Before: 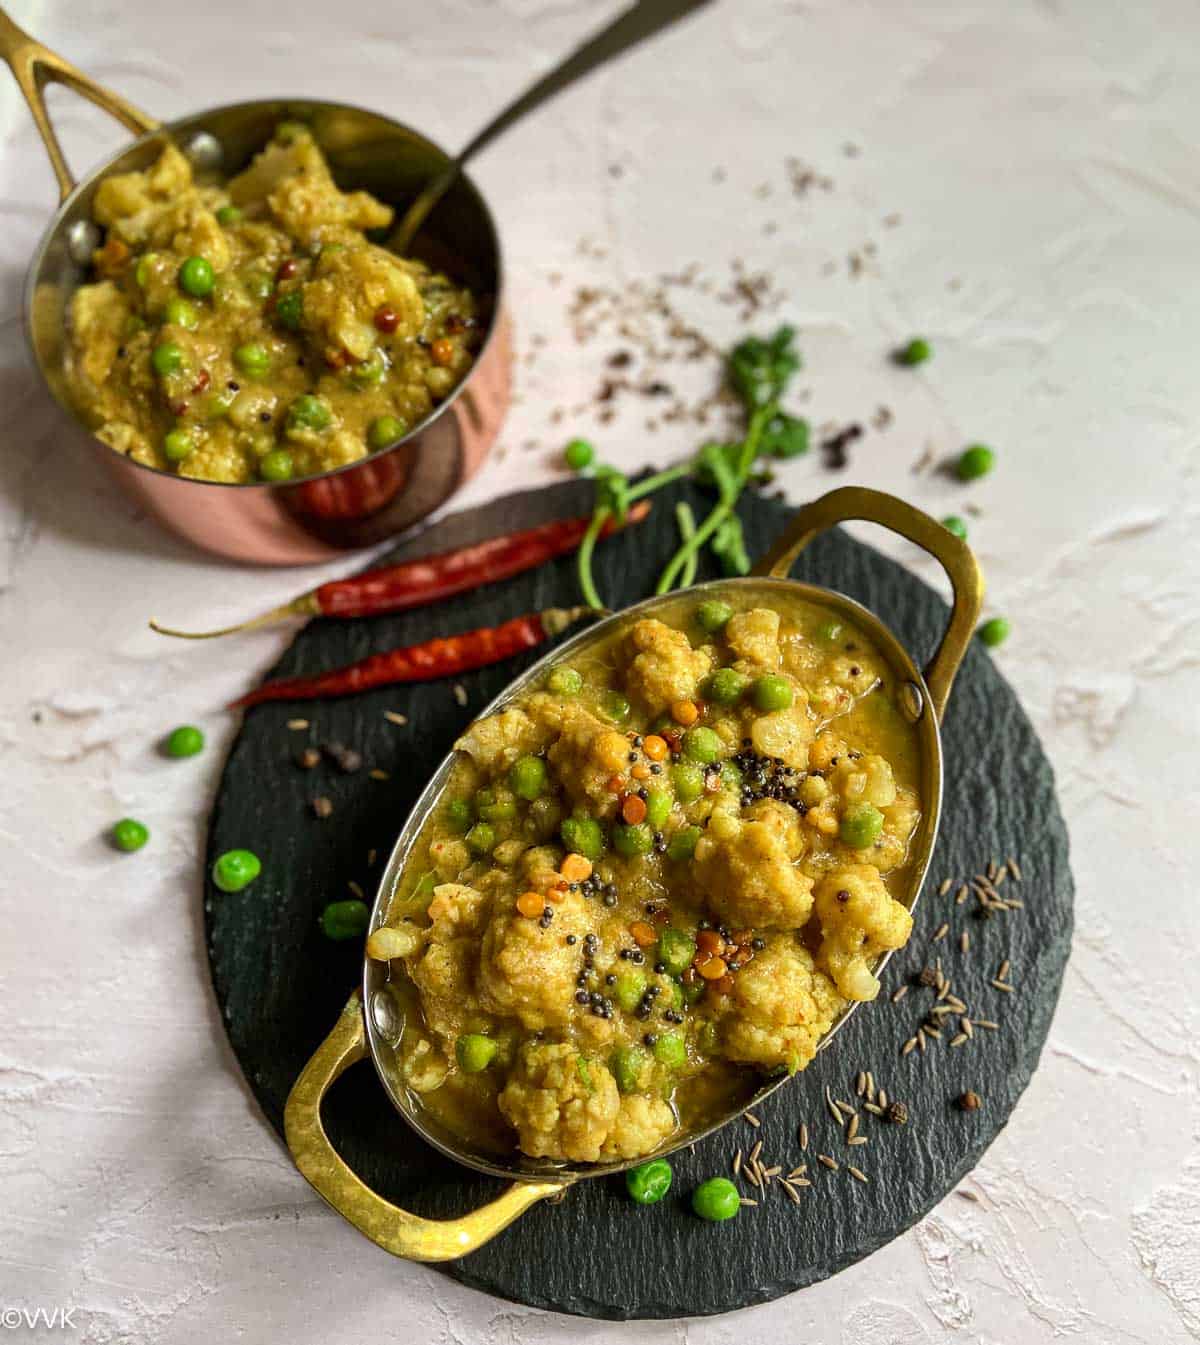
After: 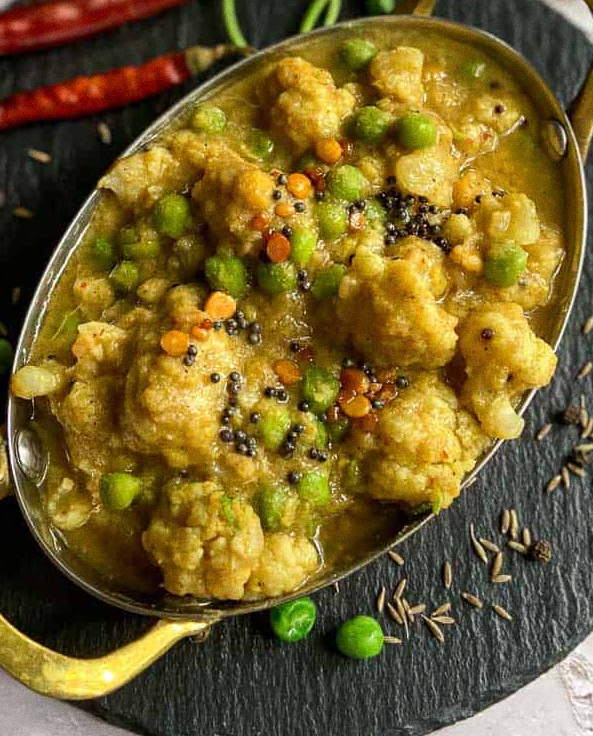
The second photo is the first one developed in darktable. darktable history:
grain: coarseness 0.09 ISO
crop: left 29.672%, top 41.786%, right 20.851%, bottom 3.487%
